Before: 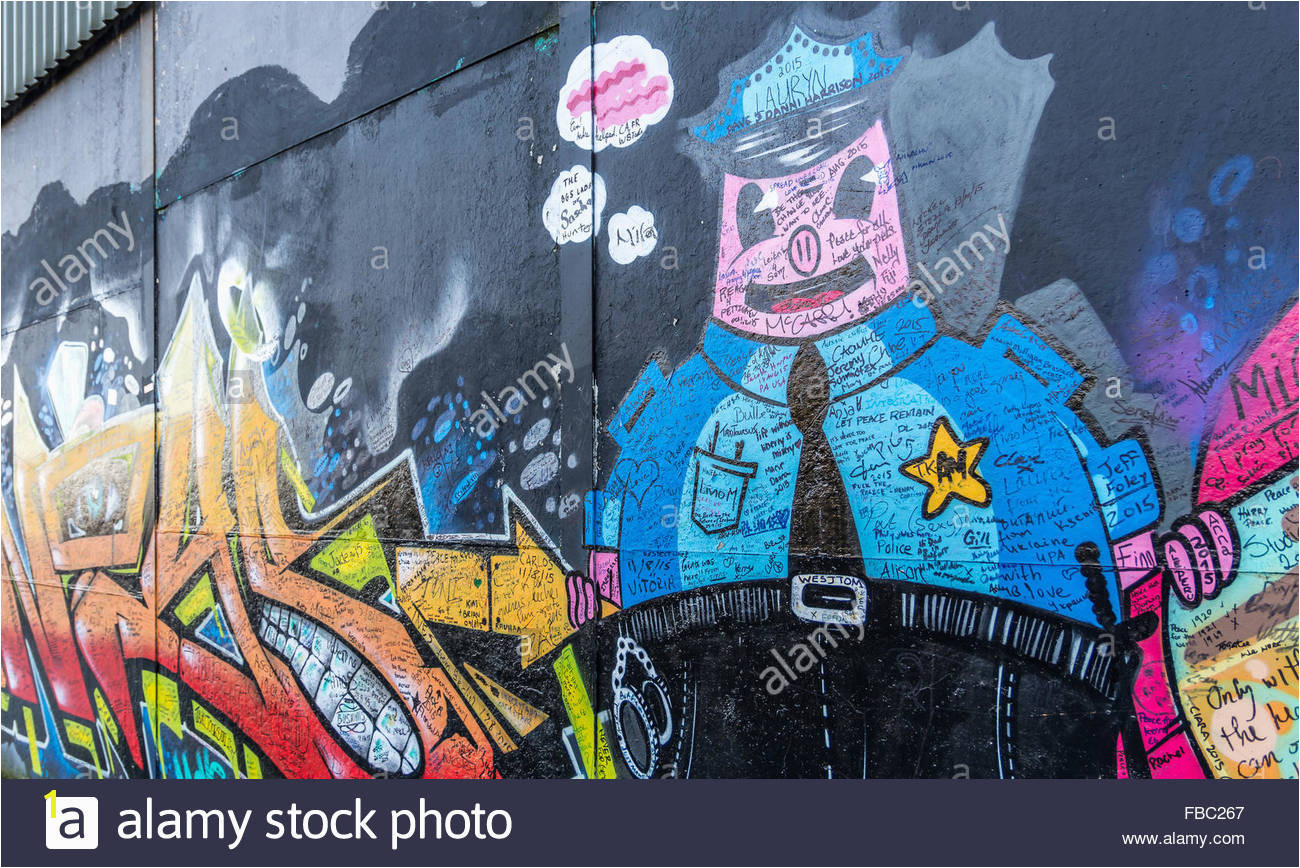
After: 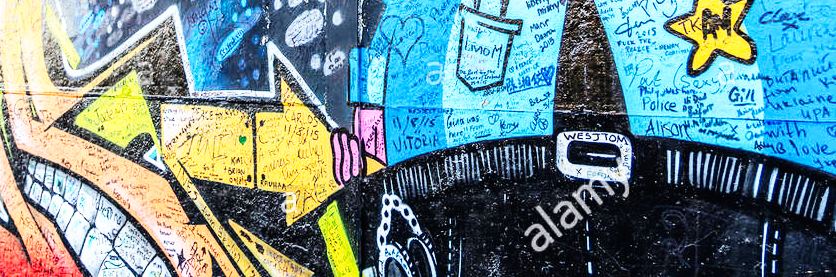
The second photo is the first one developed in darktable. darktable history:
base curve: curves: ch0 [(0, 0) (0.007, 0.004) (0.027, 0.03) (0.046, 0.07) (0.207, 0.54) (0.442, 0.872) (0.673, 0.972) (1, 1)], preserve colors none
crop: left 18.091%, top 51.13%, right 17.525%, bottom 16.85%
